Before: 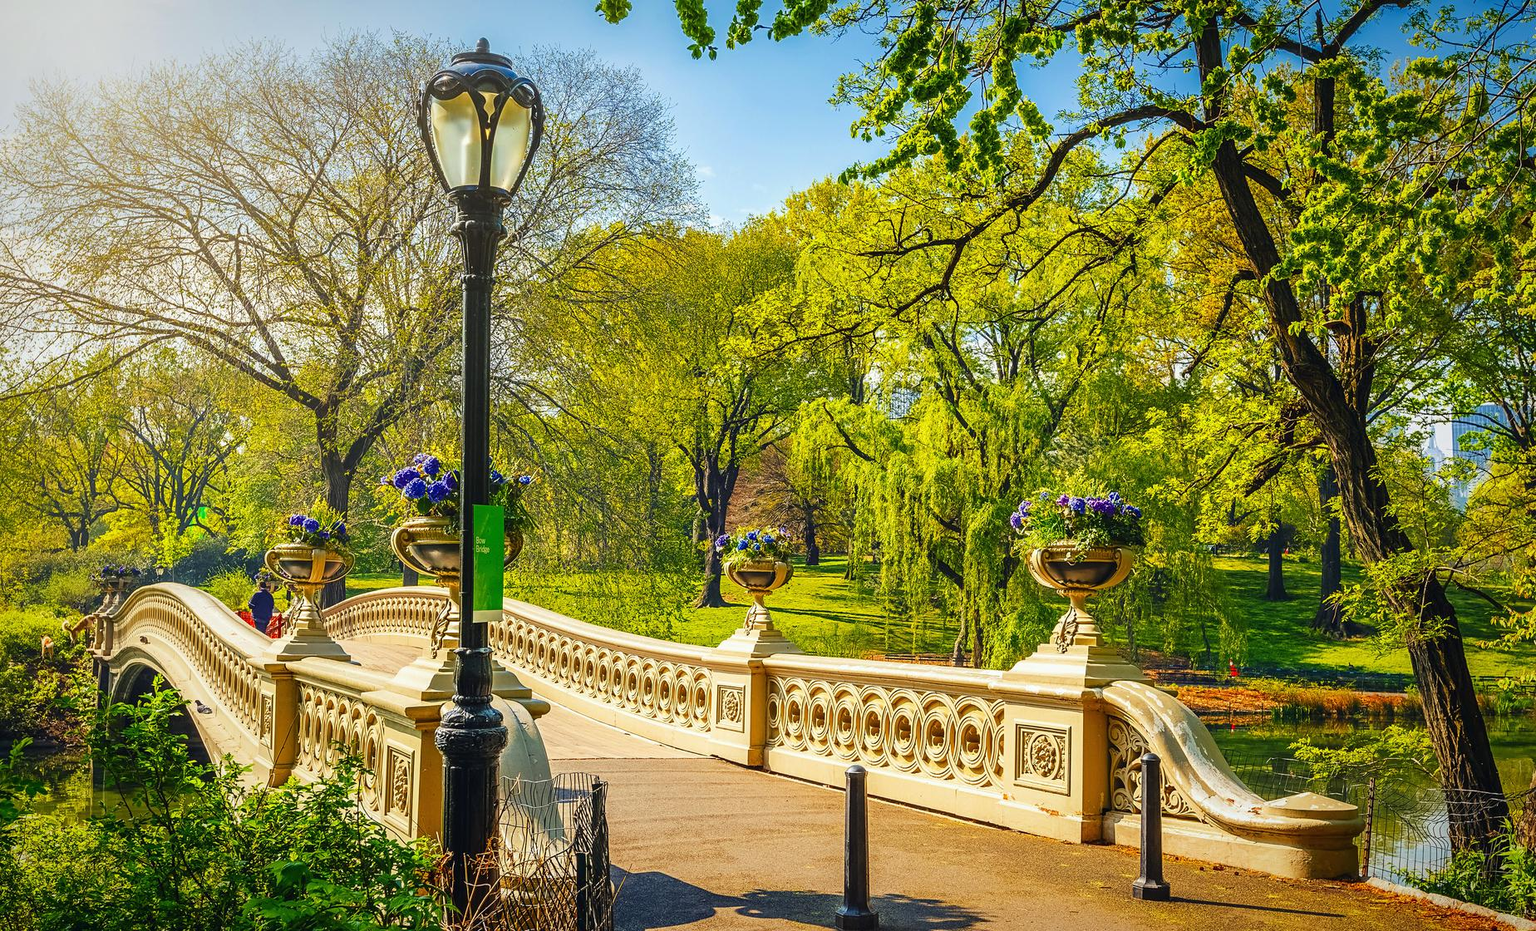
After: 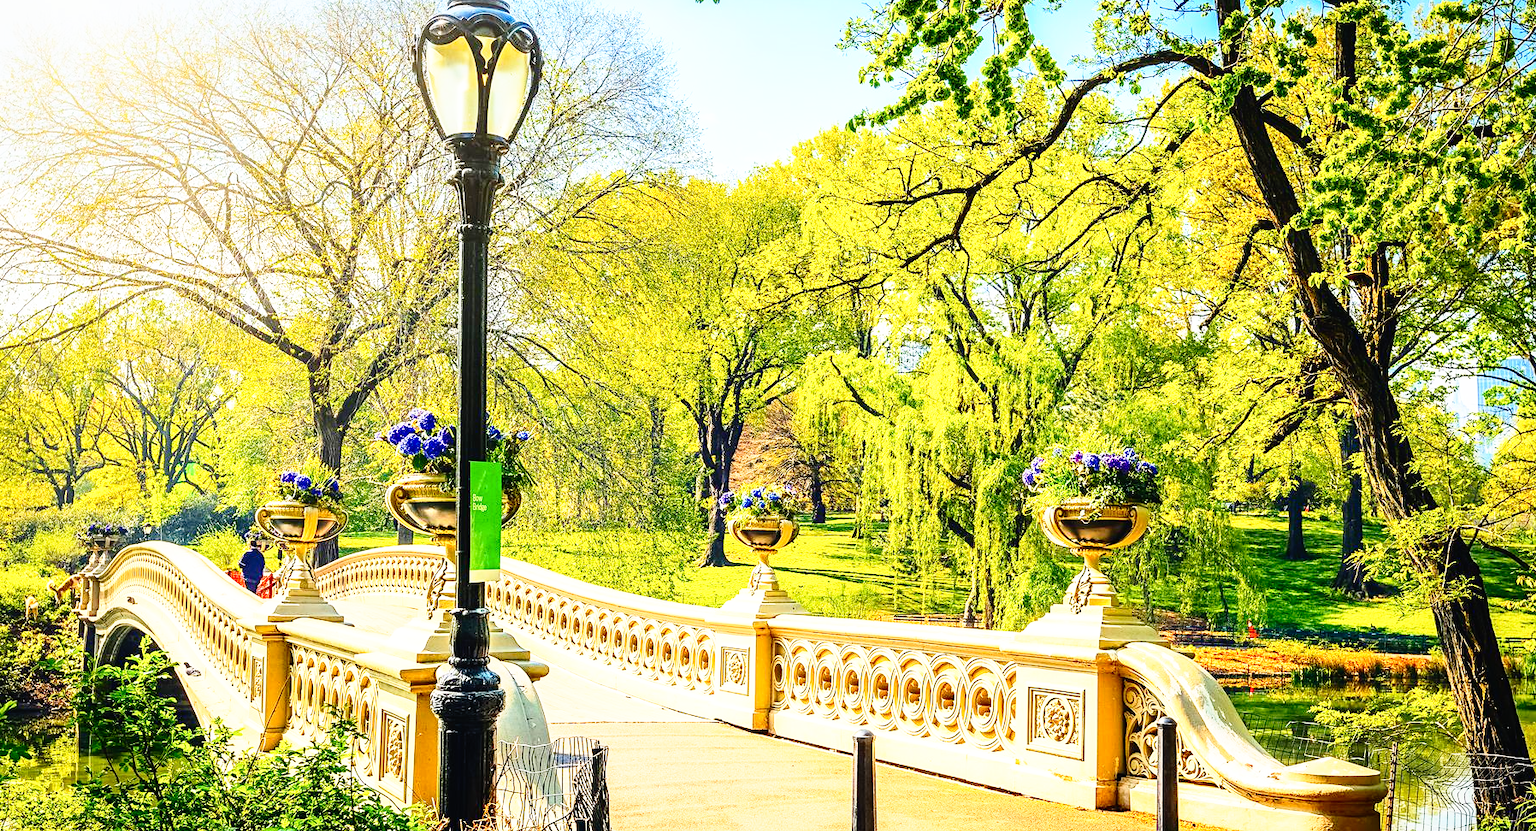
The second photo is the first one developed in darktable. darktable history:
exposure: compensate highlight preservation false
crop: left 1.117%, top 6.086%, right 1.684%, bottom 7.094%
base curve: curves: ch0 [(0, 0) (0.012, 0.01) (0.073, 0.168) (0.31, 0.711) (0.645, 0.957) (1, 1)], preserve colors none
contrast brightness saturation: contrast 0.239, brightness 0.088
